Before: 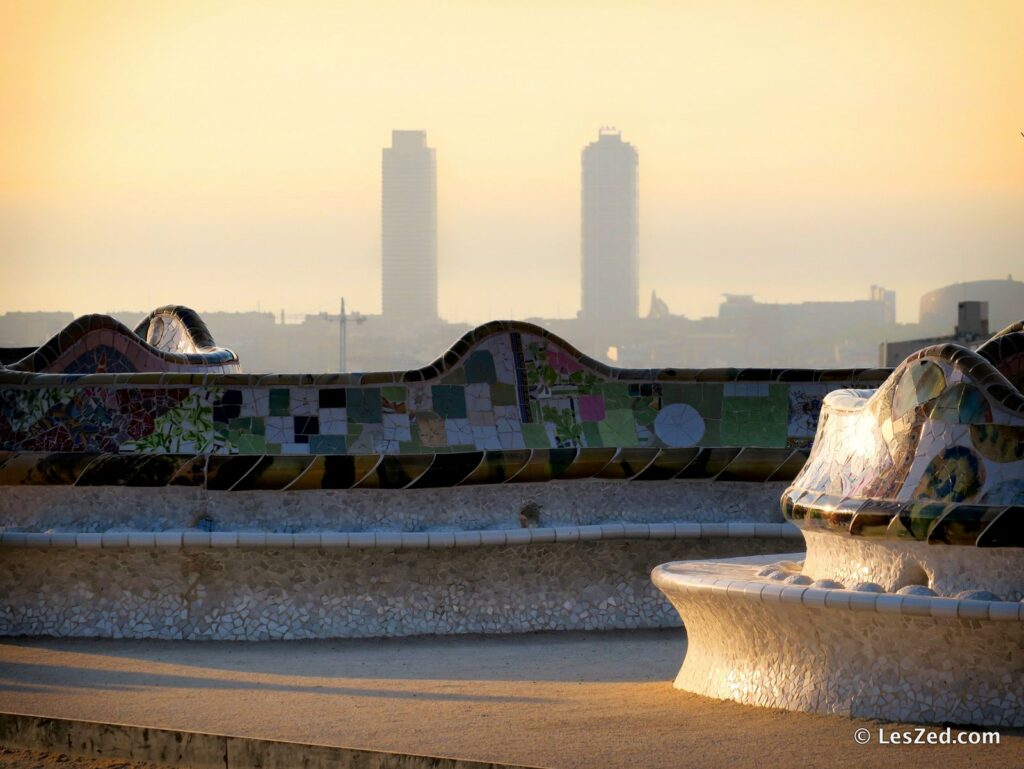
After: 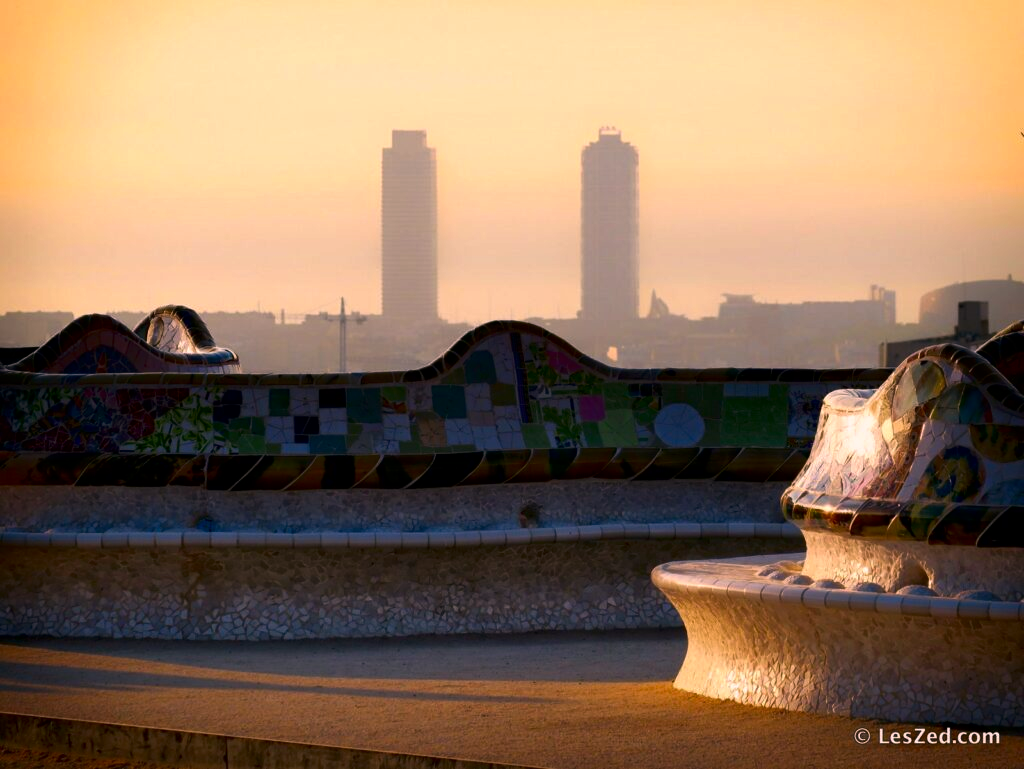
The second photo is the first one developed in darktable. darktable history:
color correction: highlights a* 14.52, highlights b* 4.84
contrast brightness saturation: brightness -0.25, saturation 0.2
